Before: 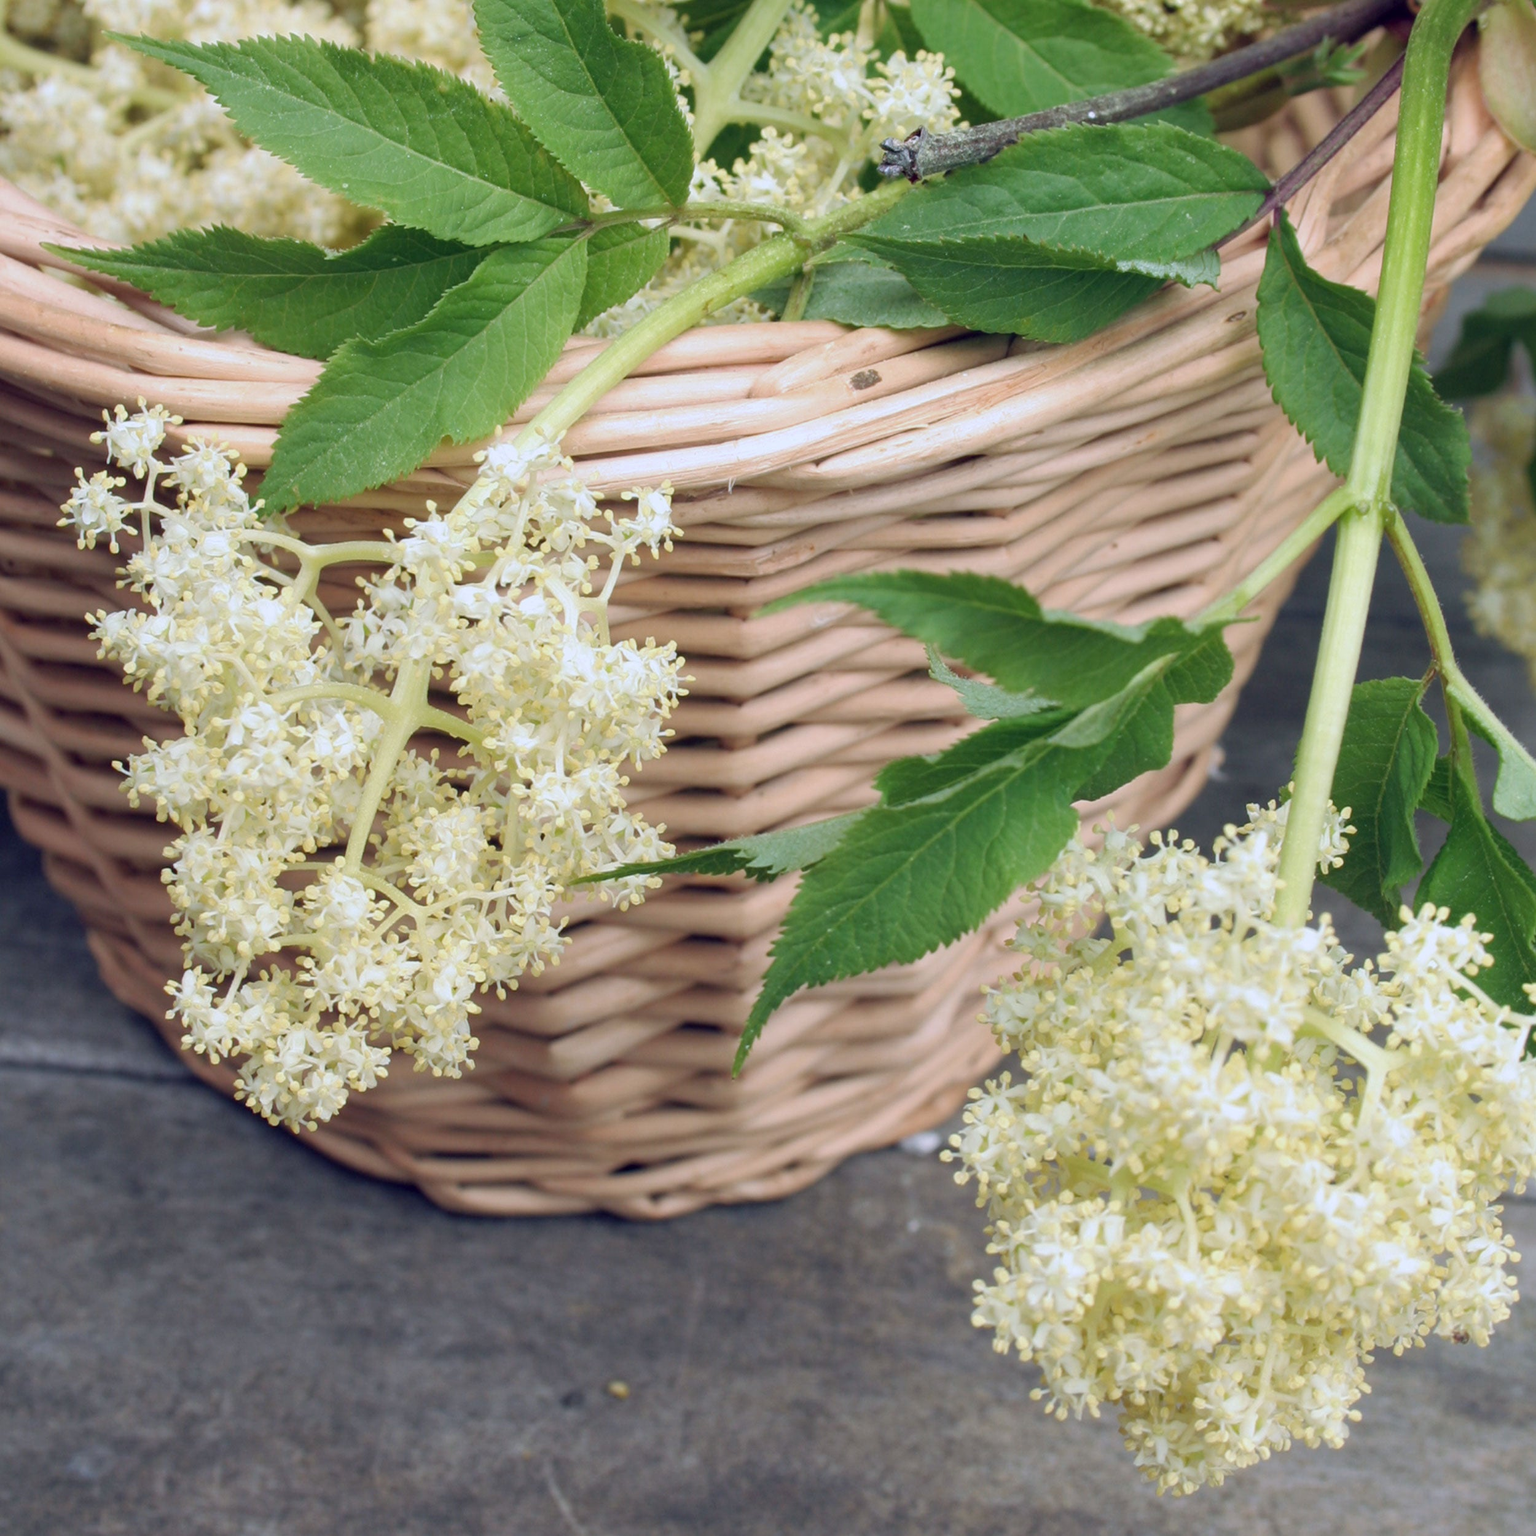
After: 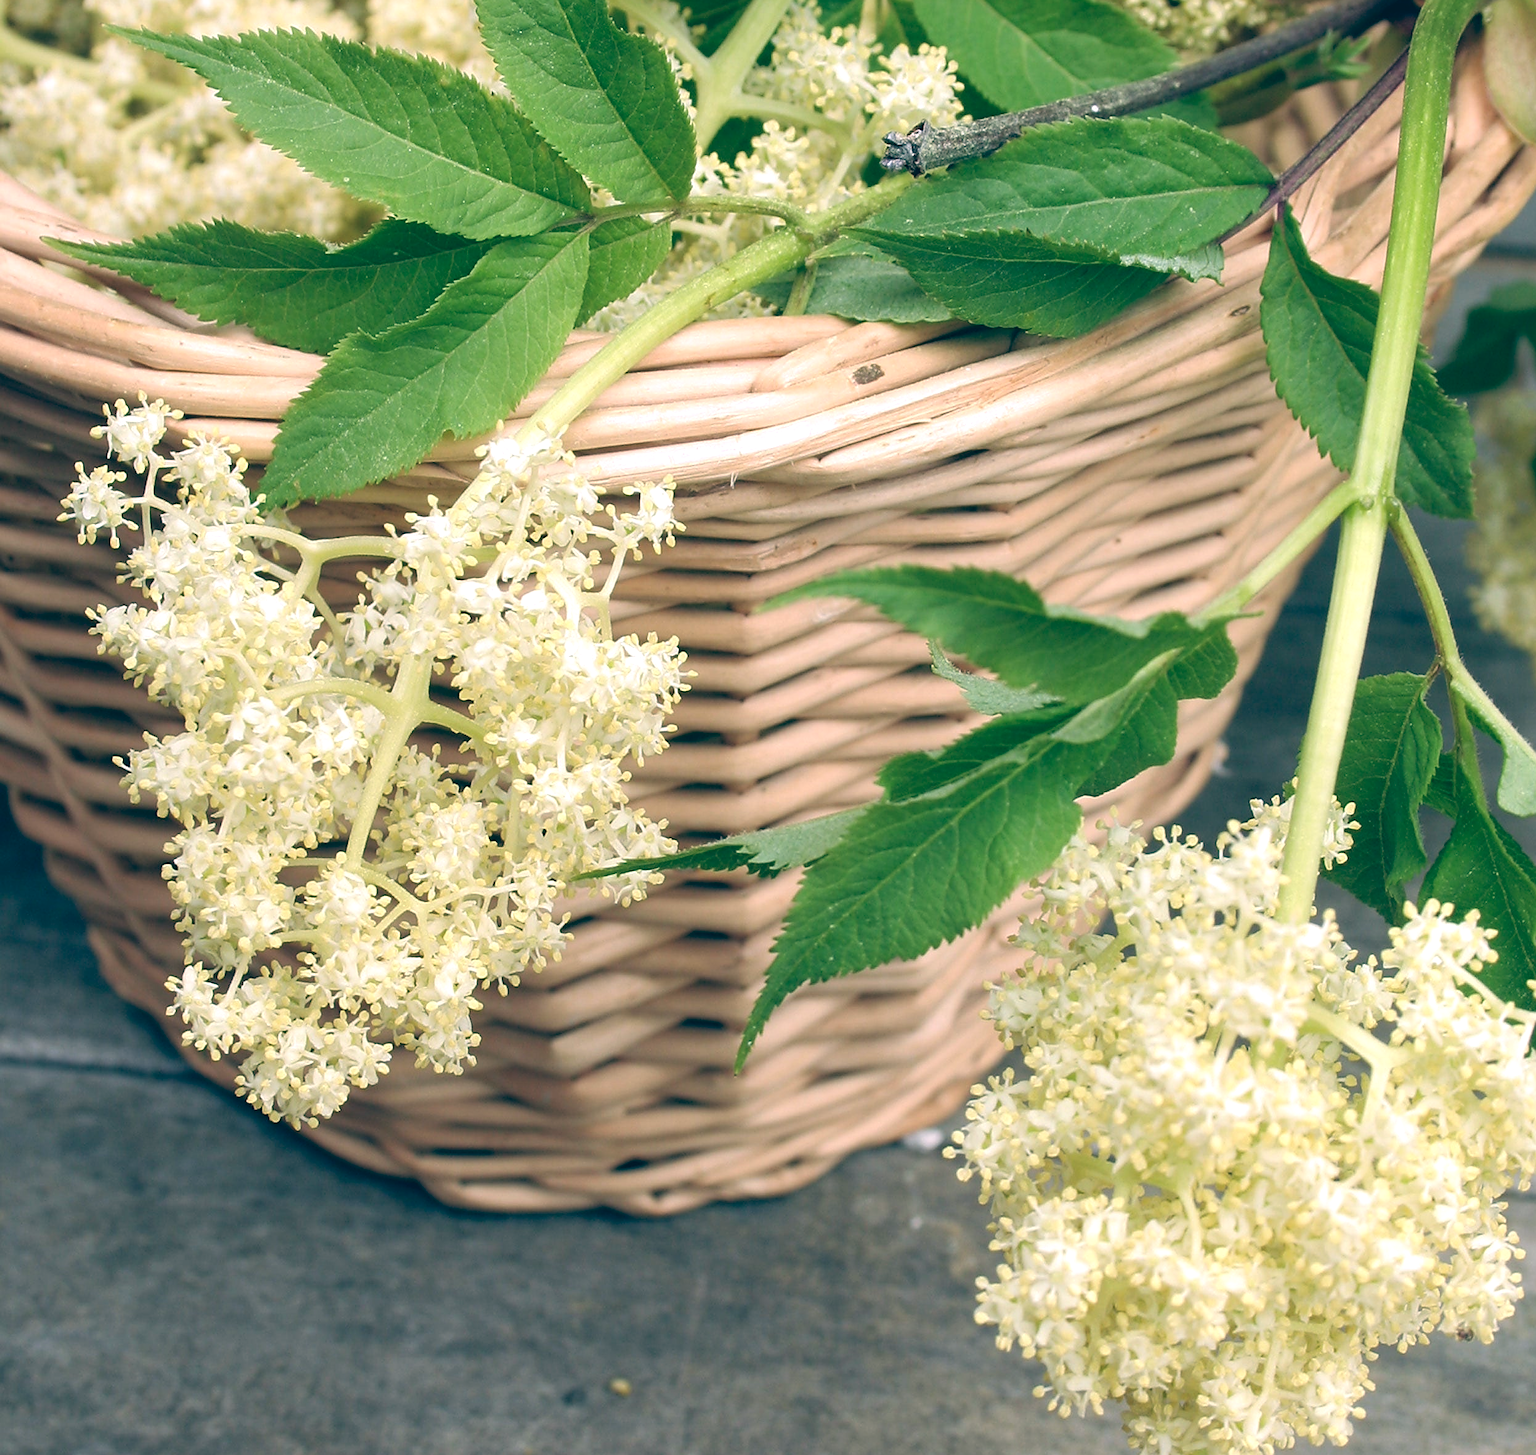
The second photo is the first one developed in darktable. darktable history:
crop: top 0.448%, right 0.264%, bottom 5.045%
exposure: exposure 0.29 EV, compensate highlight preservation false
color balance: lift [1.005, 0.99, 1.007, 1.01], gamma [1, 0.979, 1.011, 1.021], gain [0.923, 1.098, 1.025, 0.902], input saturation 90.45%, contrast 7.73%, output saturation 105.91%
sharpen: radius 1.4, amount 1.25, threshold 0.7
